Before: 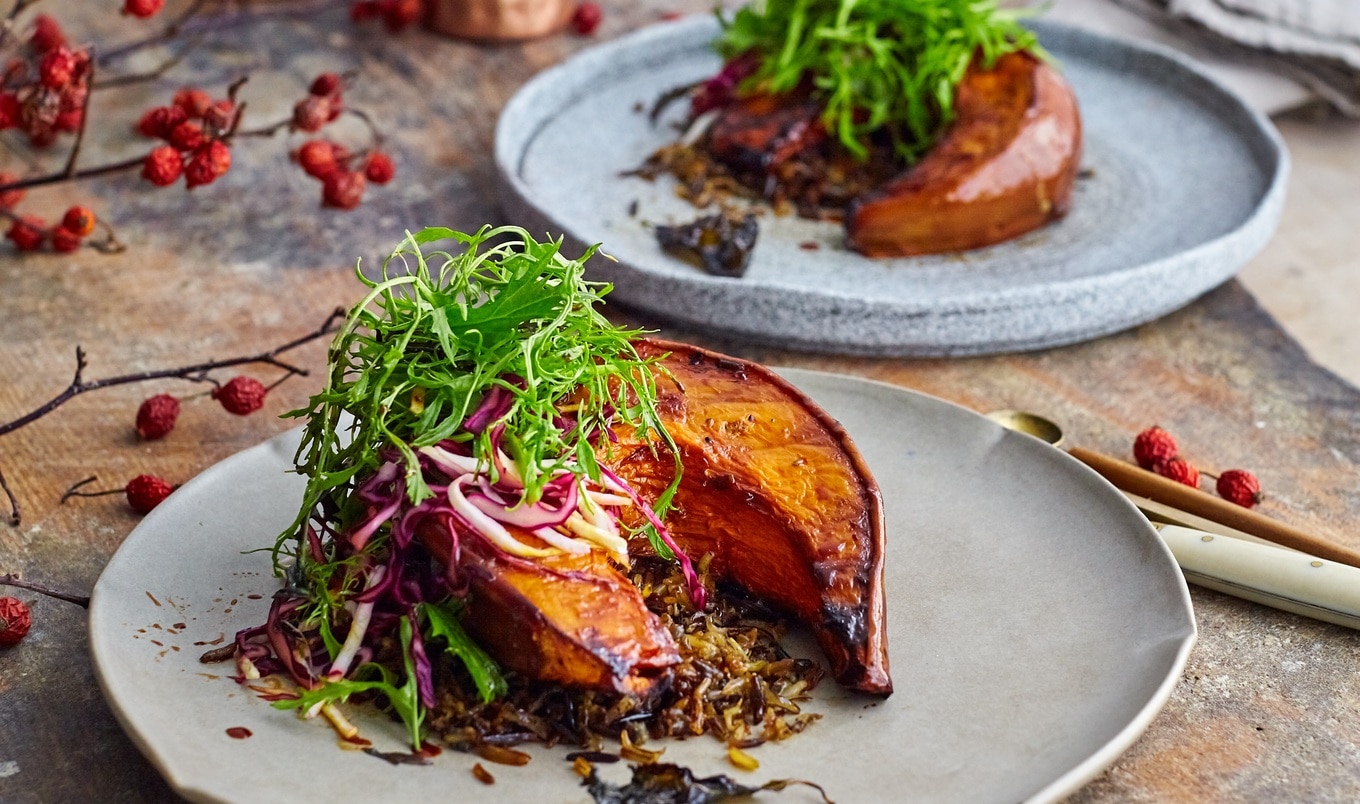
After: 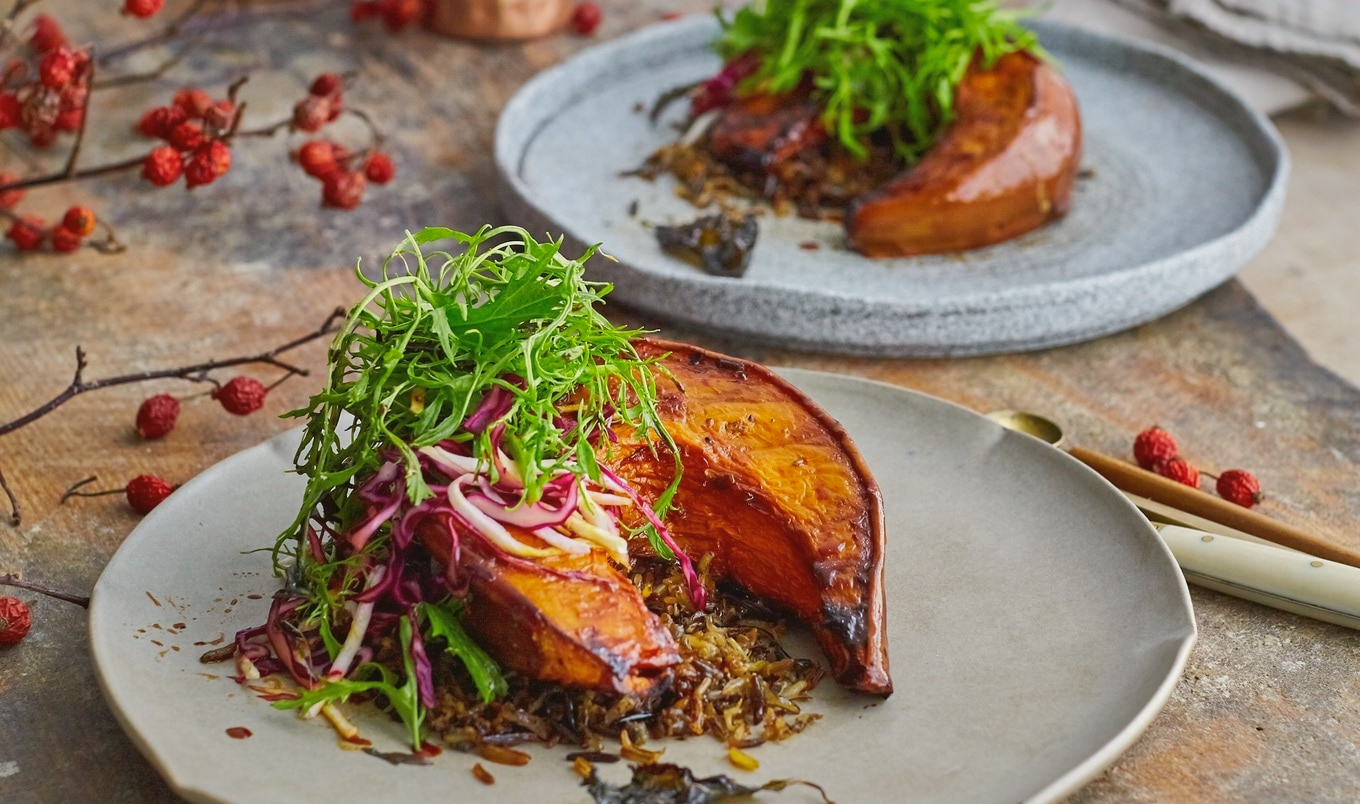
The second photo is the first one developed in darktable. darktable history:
white balance: red 1.009, blue 1.027
shadows and highlights: on, module defaults
color balance: mode lift, gamma, gain (sRGB), lift [1.04, 1, 1, 0.97], gamma [1.01, 1, 1, 0.97], gain [0.96, 1, 1, 0.97]
